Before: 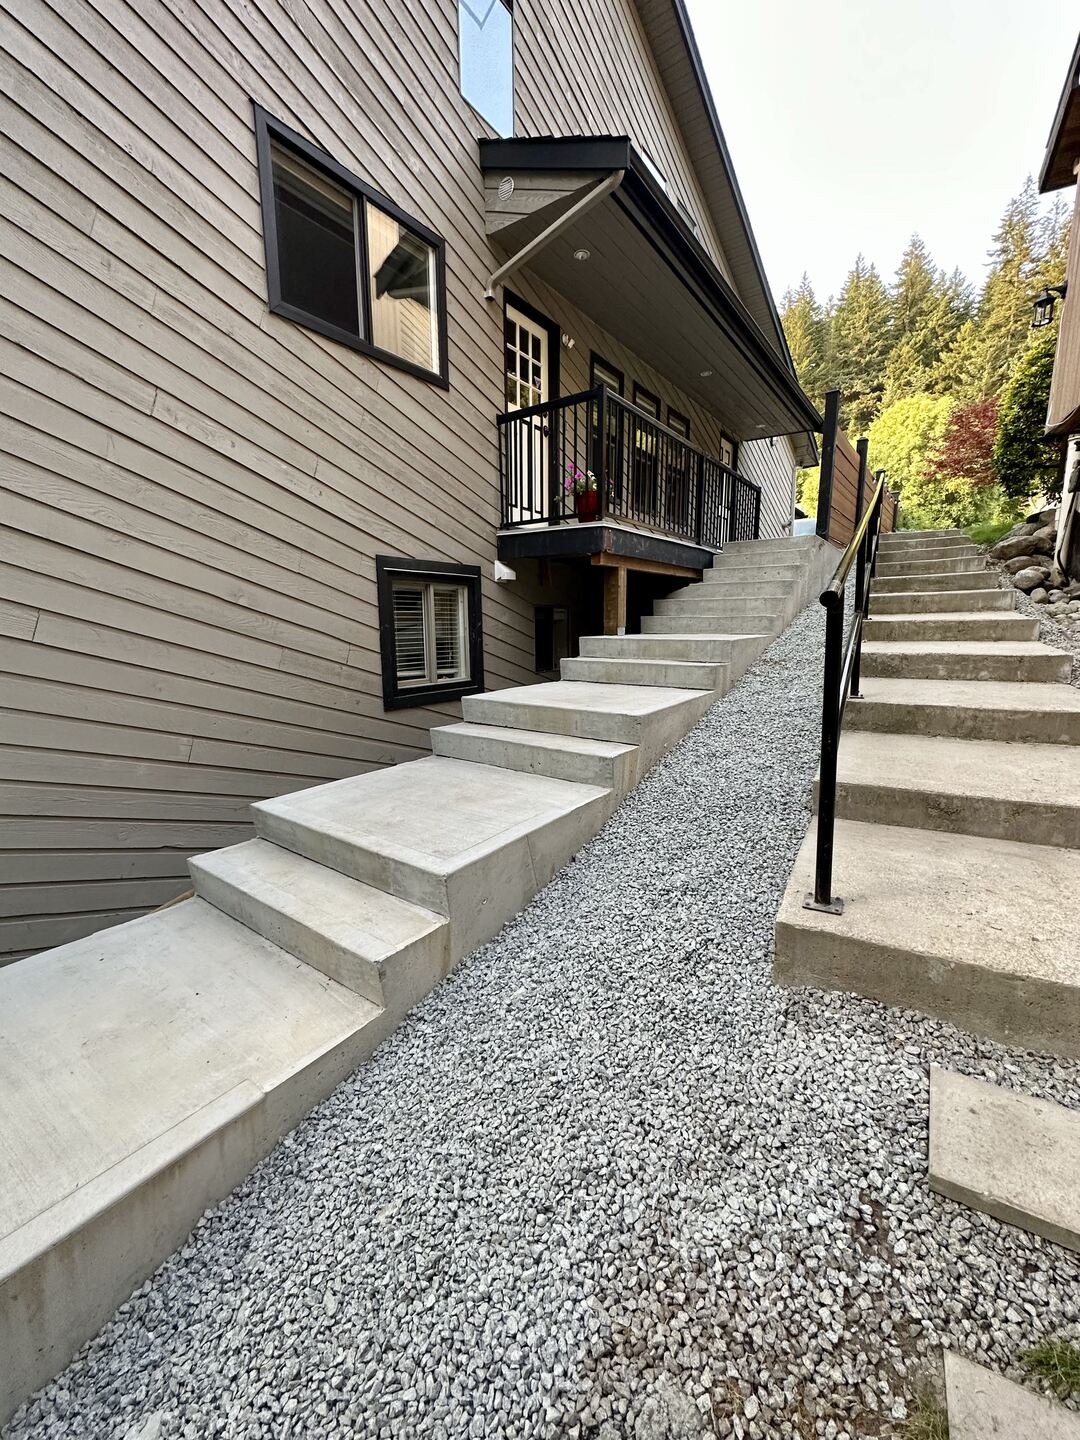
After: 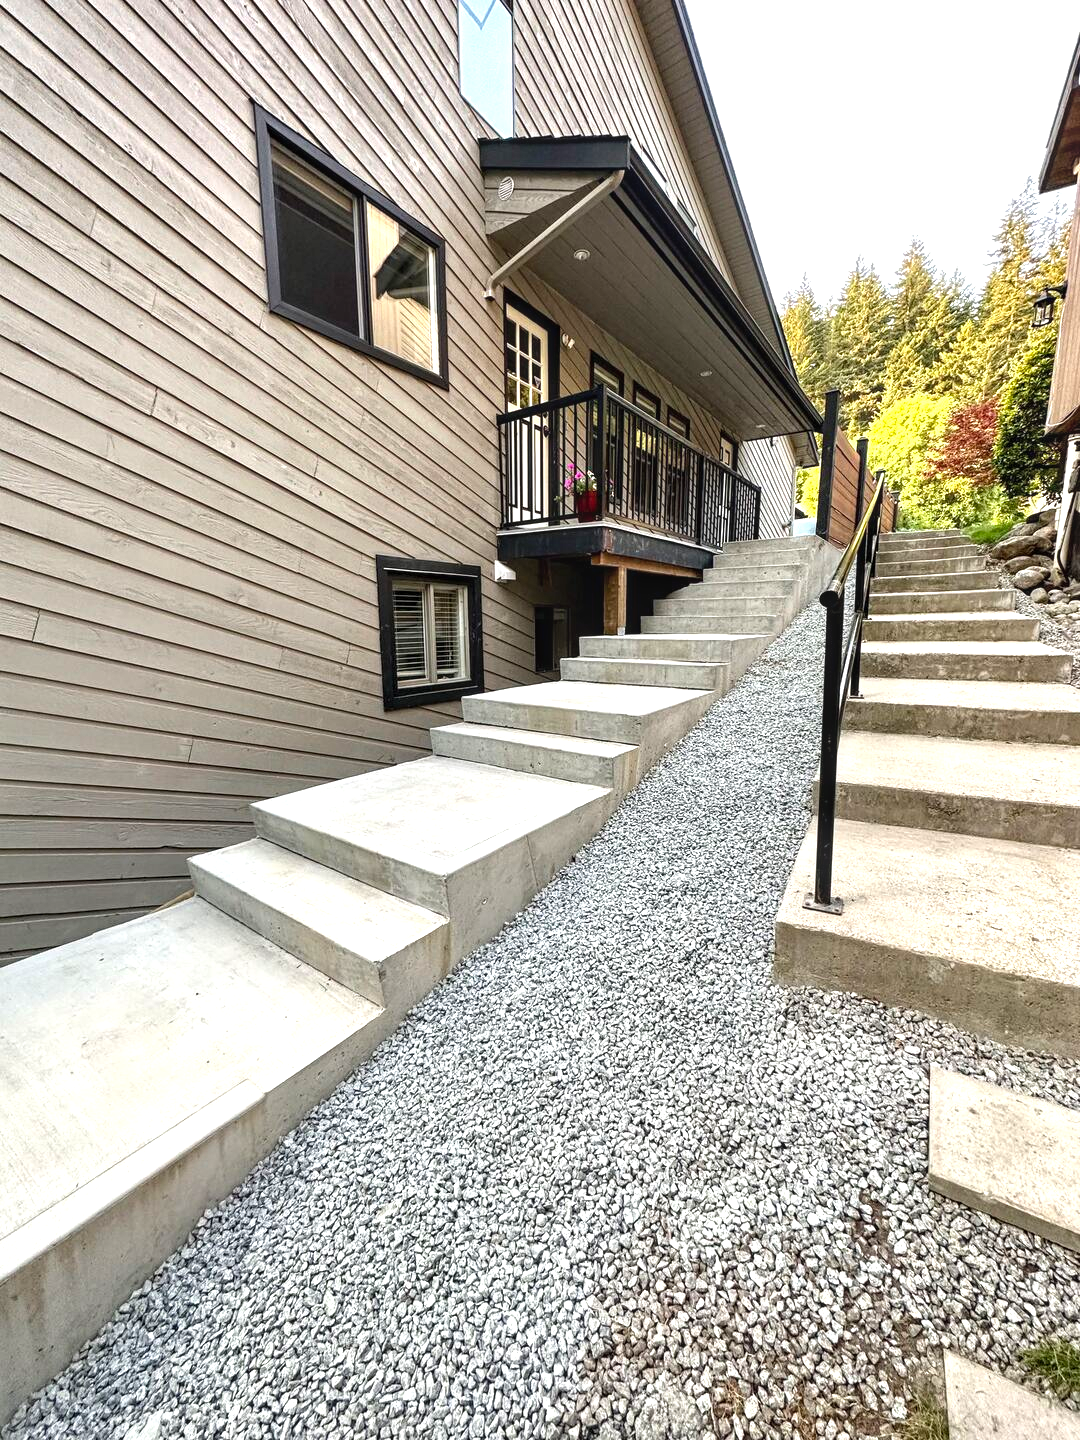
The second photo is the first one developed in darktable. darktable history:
local contrast: on, module defaults
exposure: black level correction 0, exposure 0.691 EV, compensate highlight preservation false
